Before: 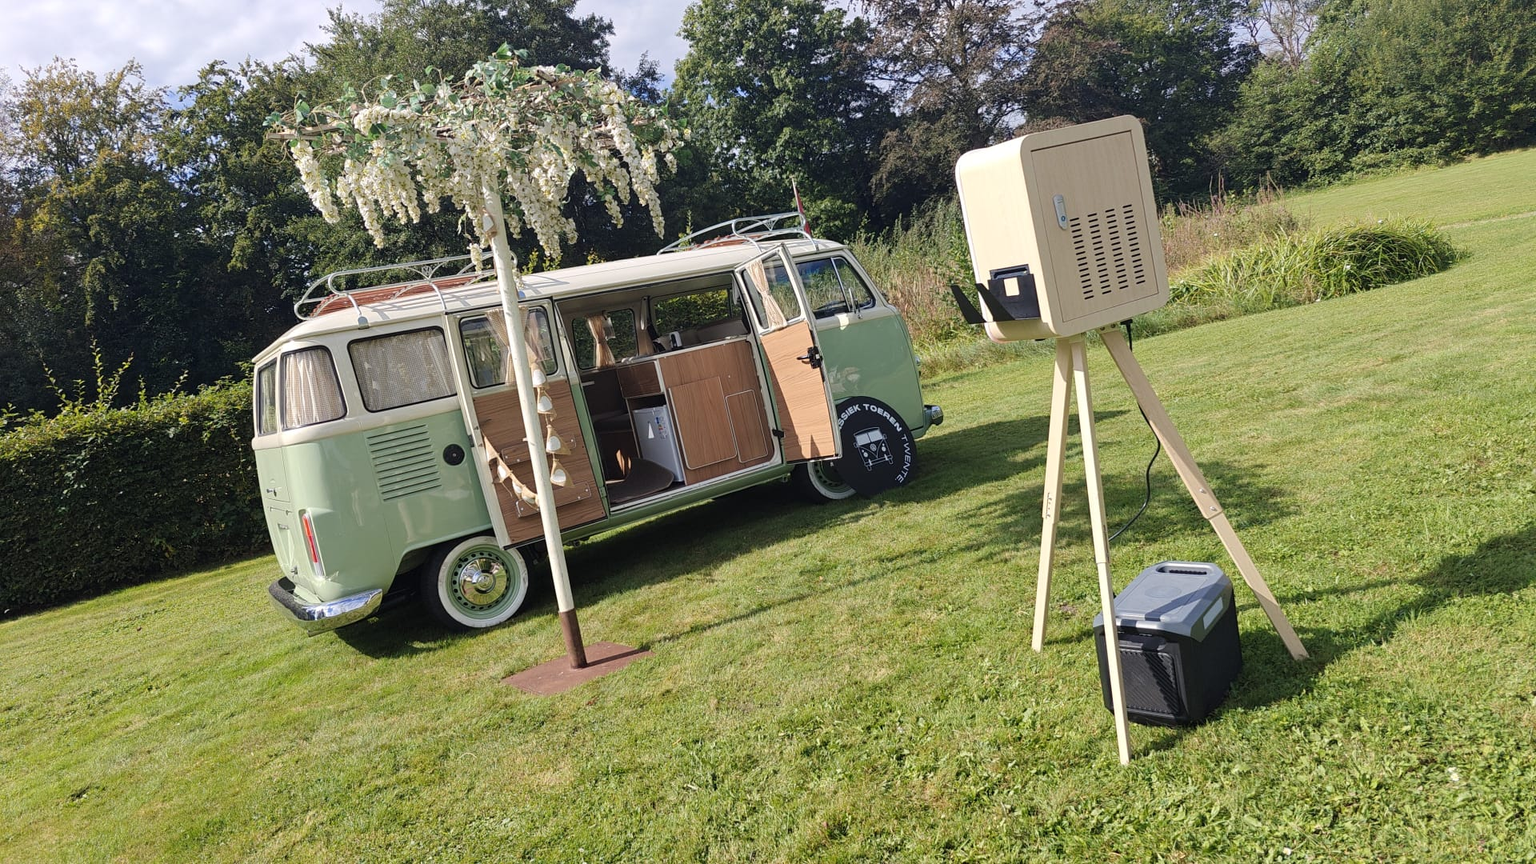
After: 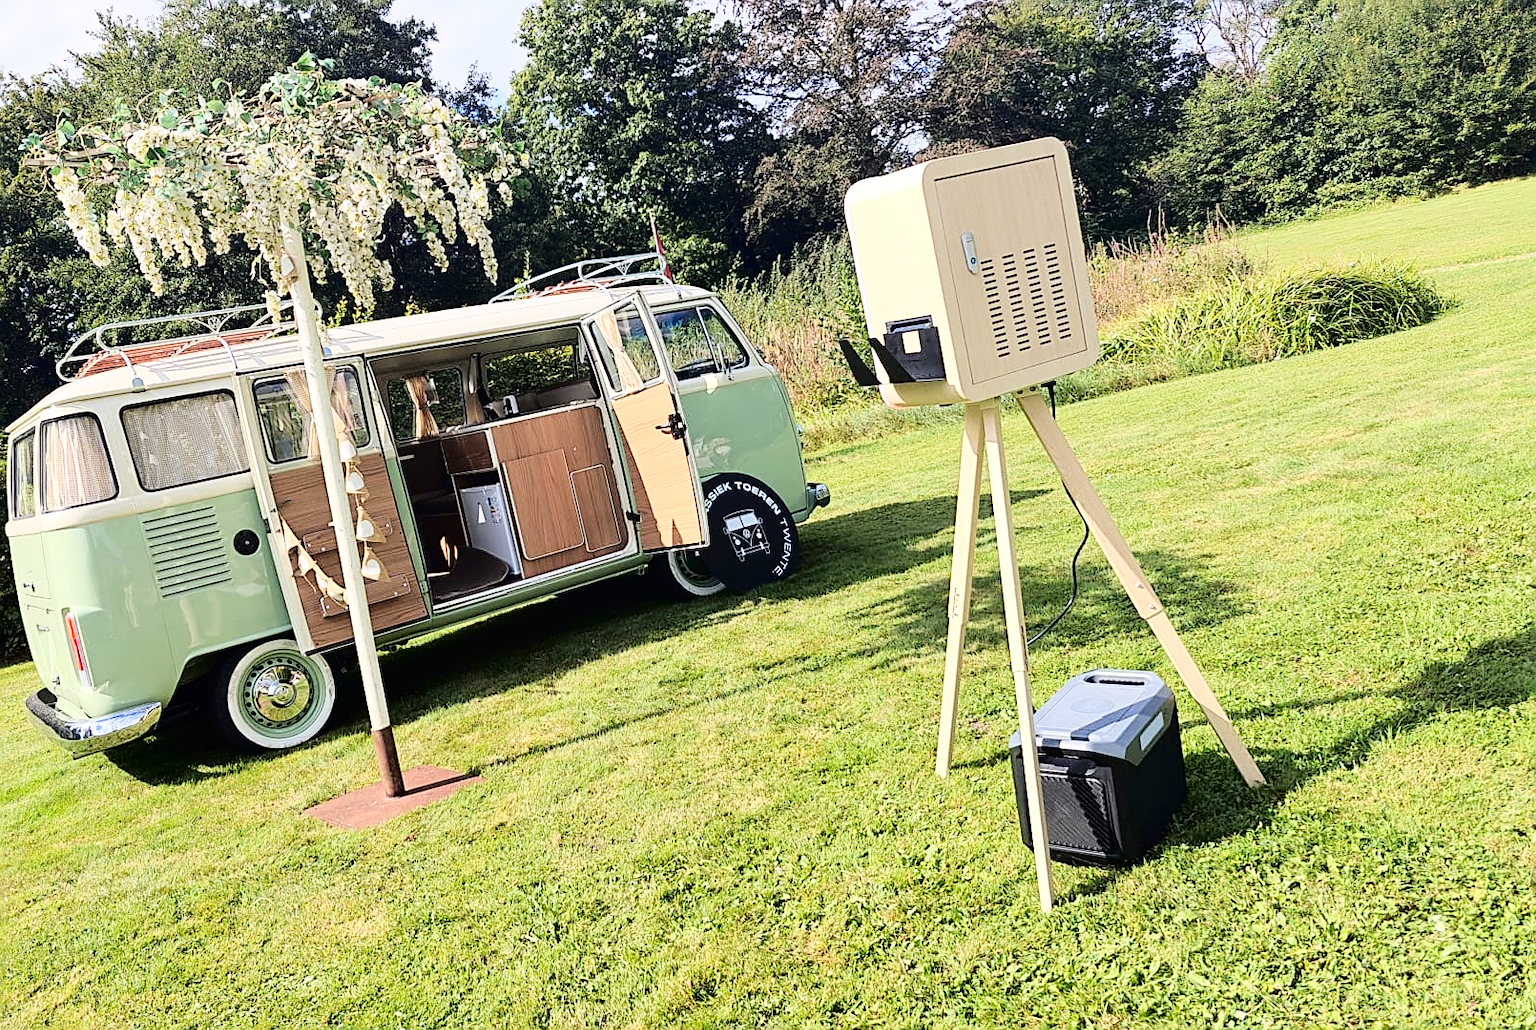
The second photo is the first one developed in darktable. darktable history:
crop: left 16.145%
sharpen: amount 0.575
fill light: exposure -2 EV, width 8.6
tone curve: curves: ch0 [(0, 0) (0.093, 0.104) (0.226, 0.291) (0.327, 0.431) (0.471, 0.648) (0.759, 0.926) (1, 1)], color space Lab, linked channels, preserve colors none
